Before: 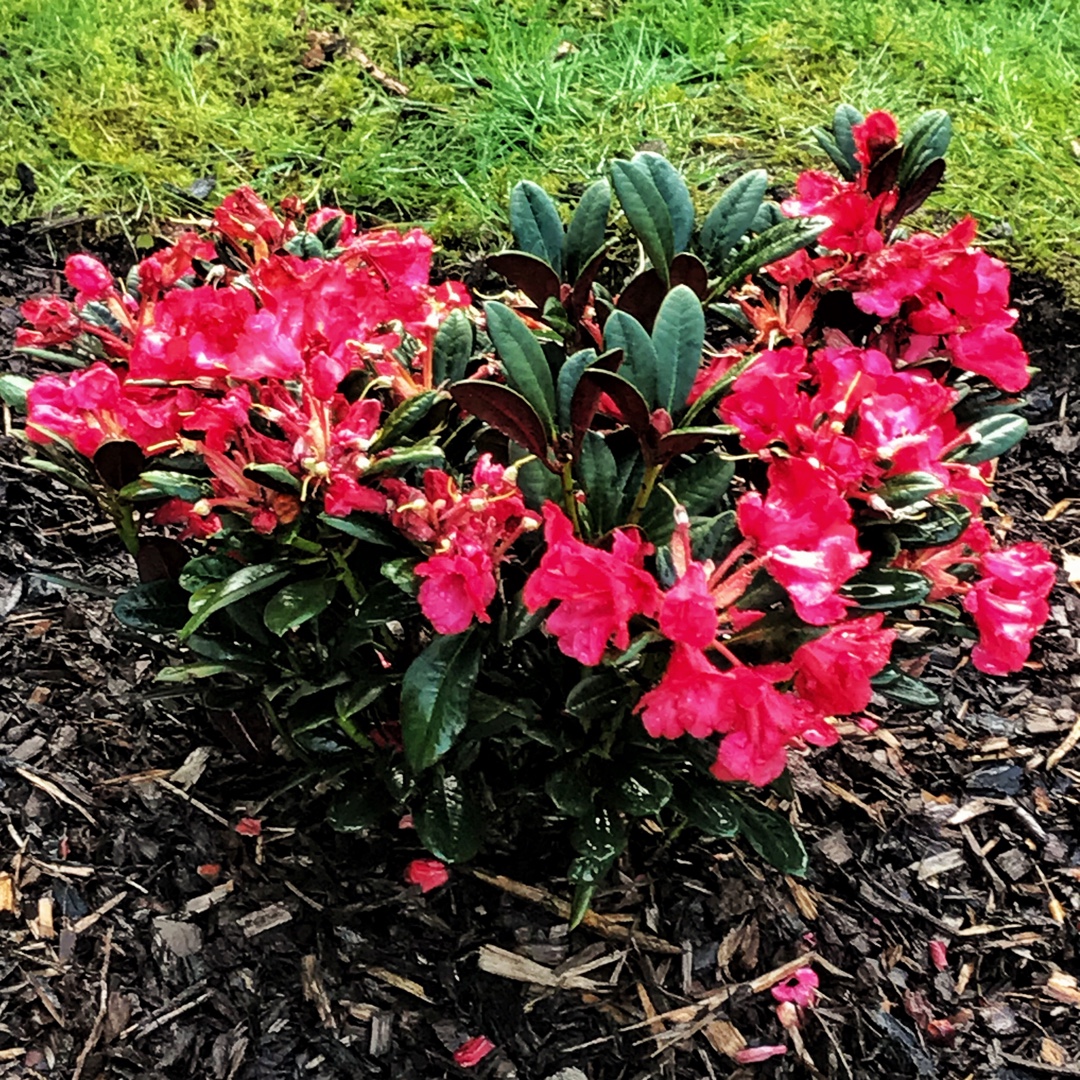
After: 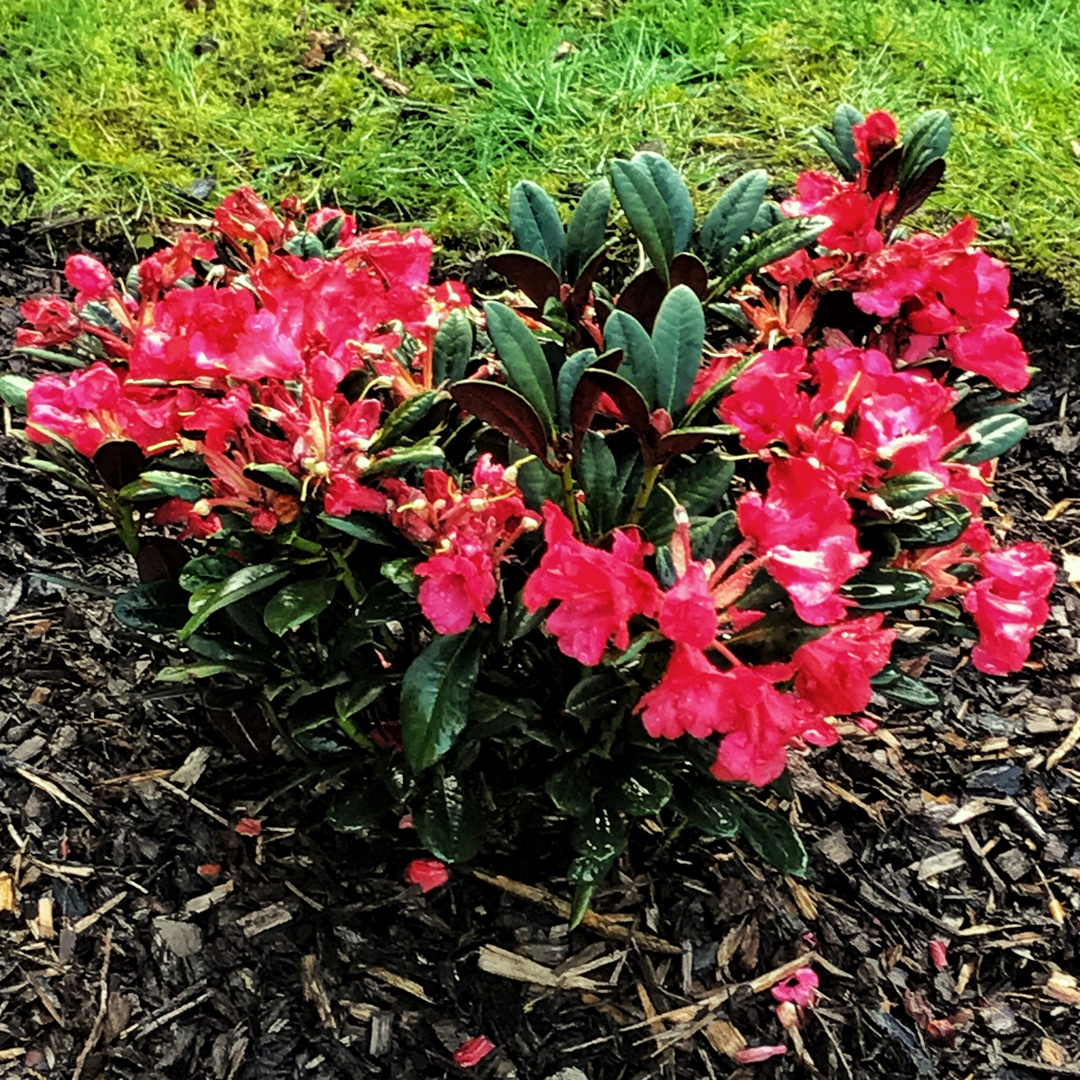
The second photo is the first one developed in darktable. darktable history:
color correction: highlights a* -4.25, highlights b* 6.85
